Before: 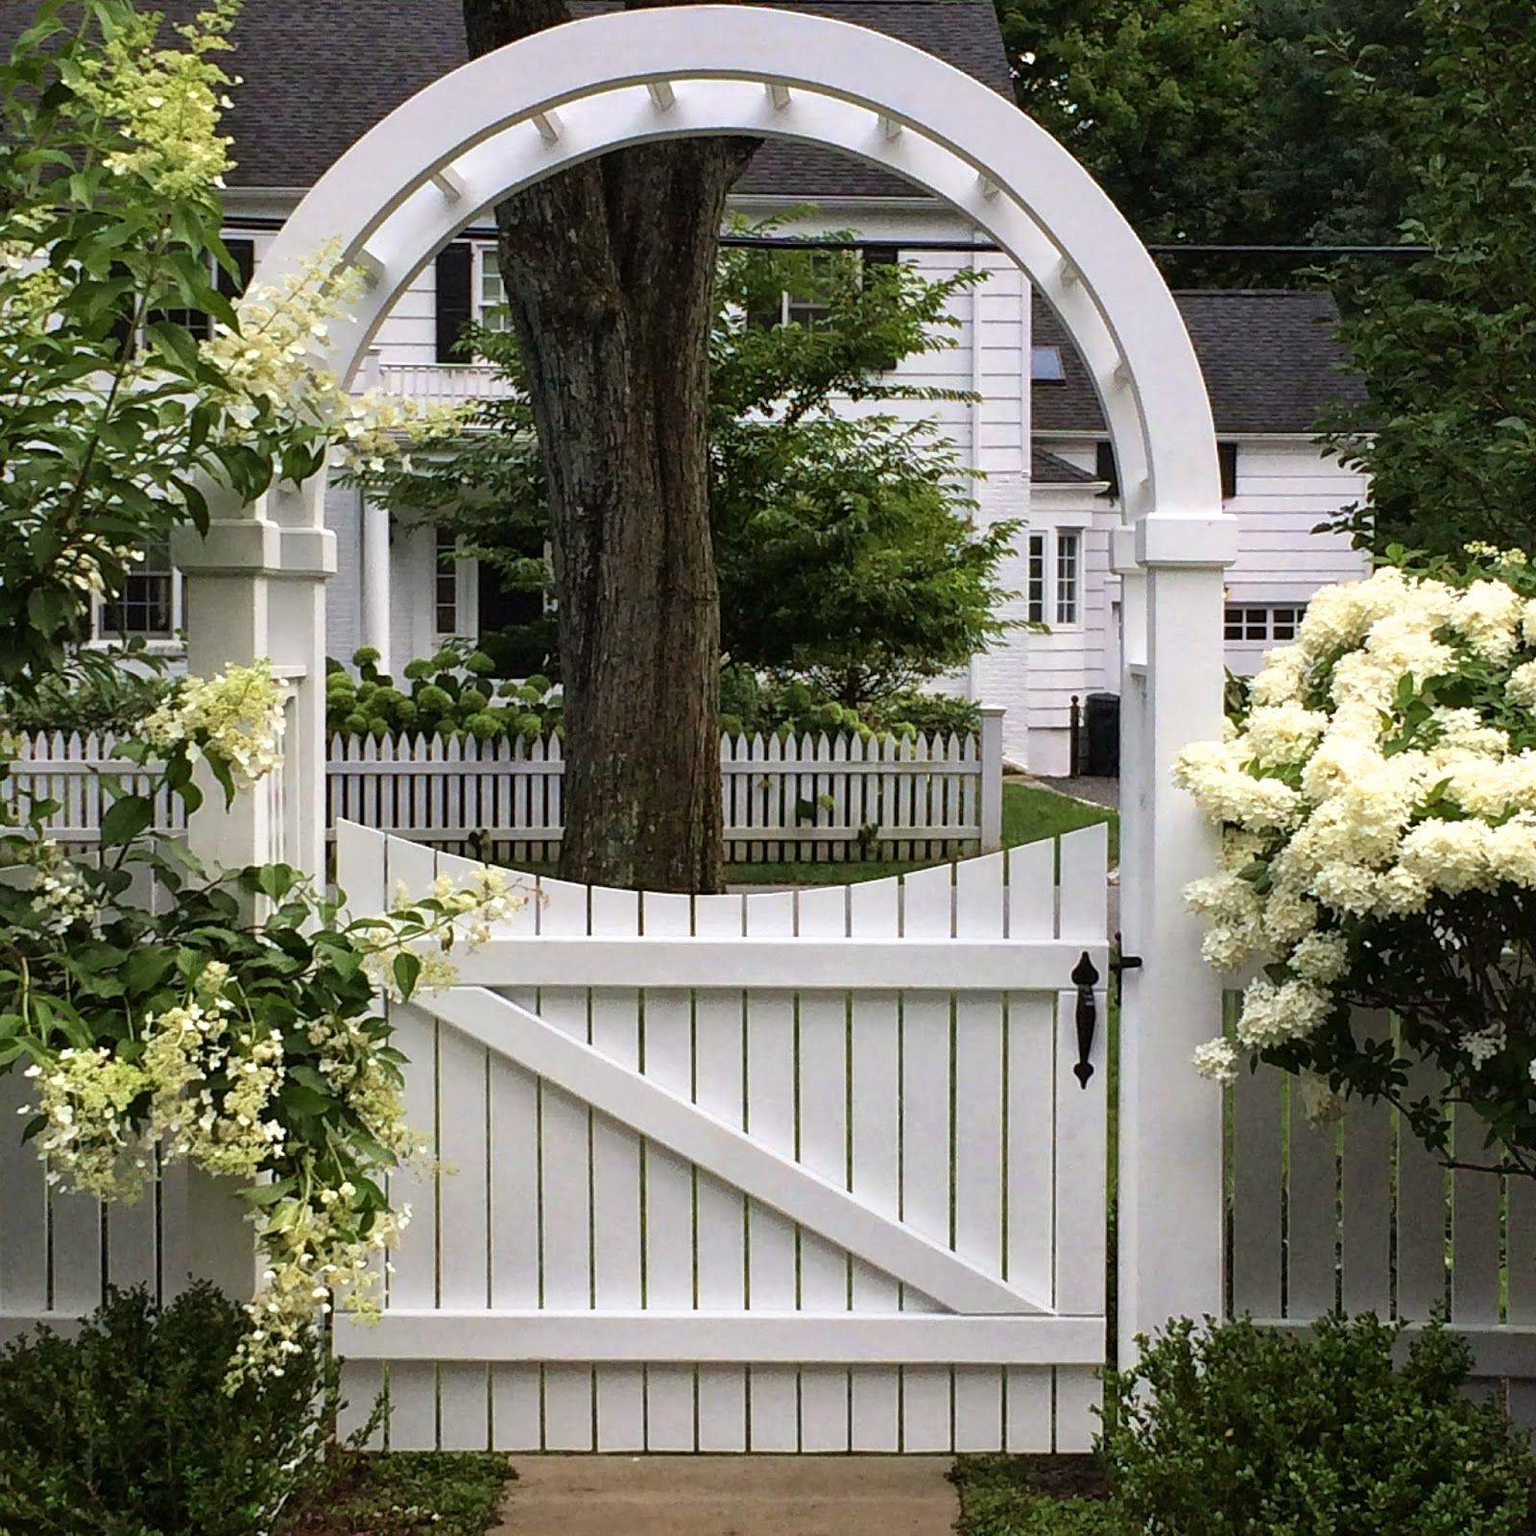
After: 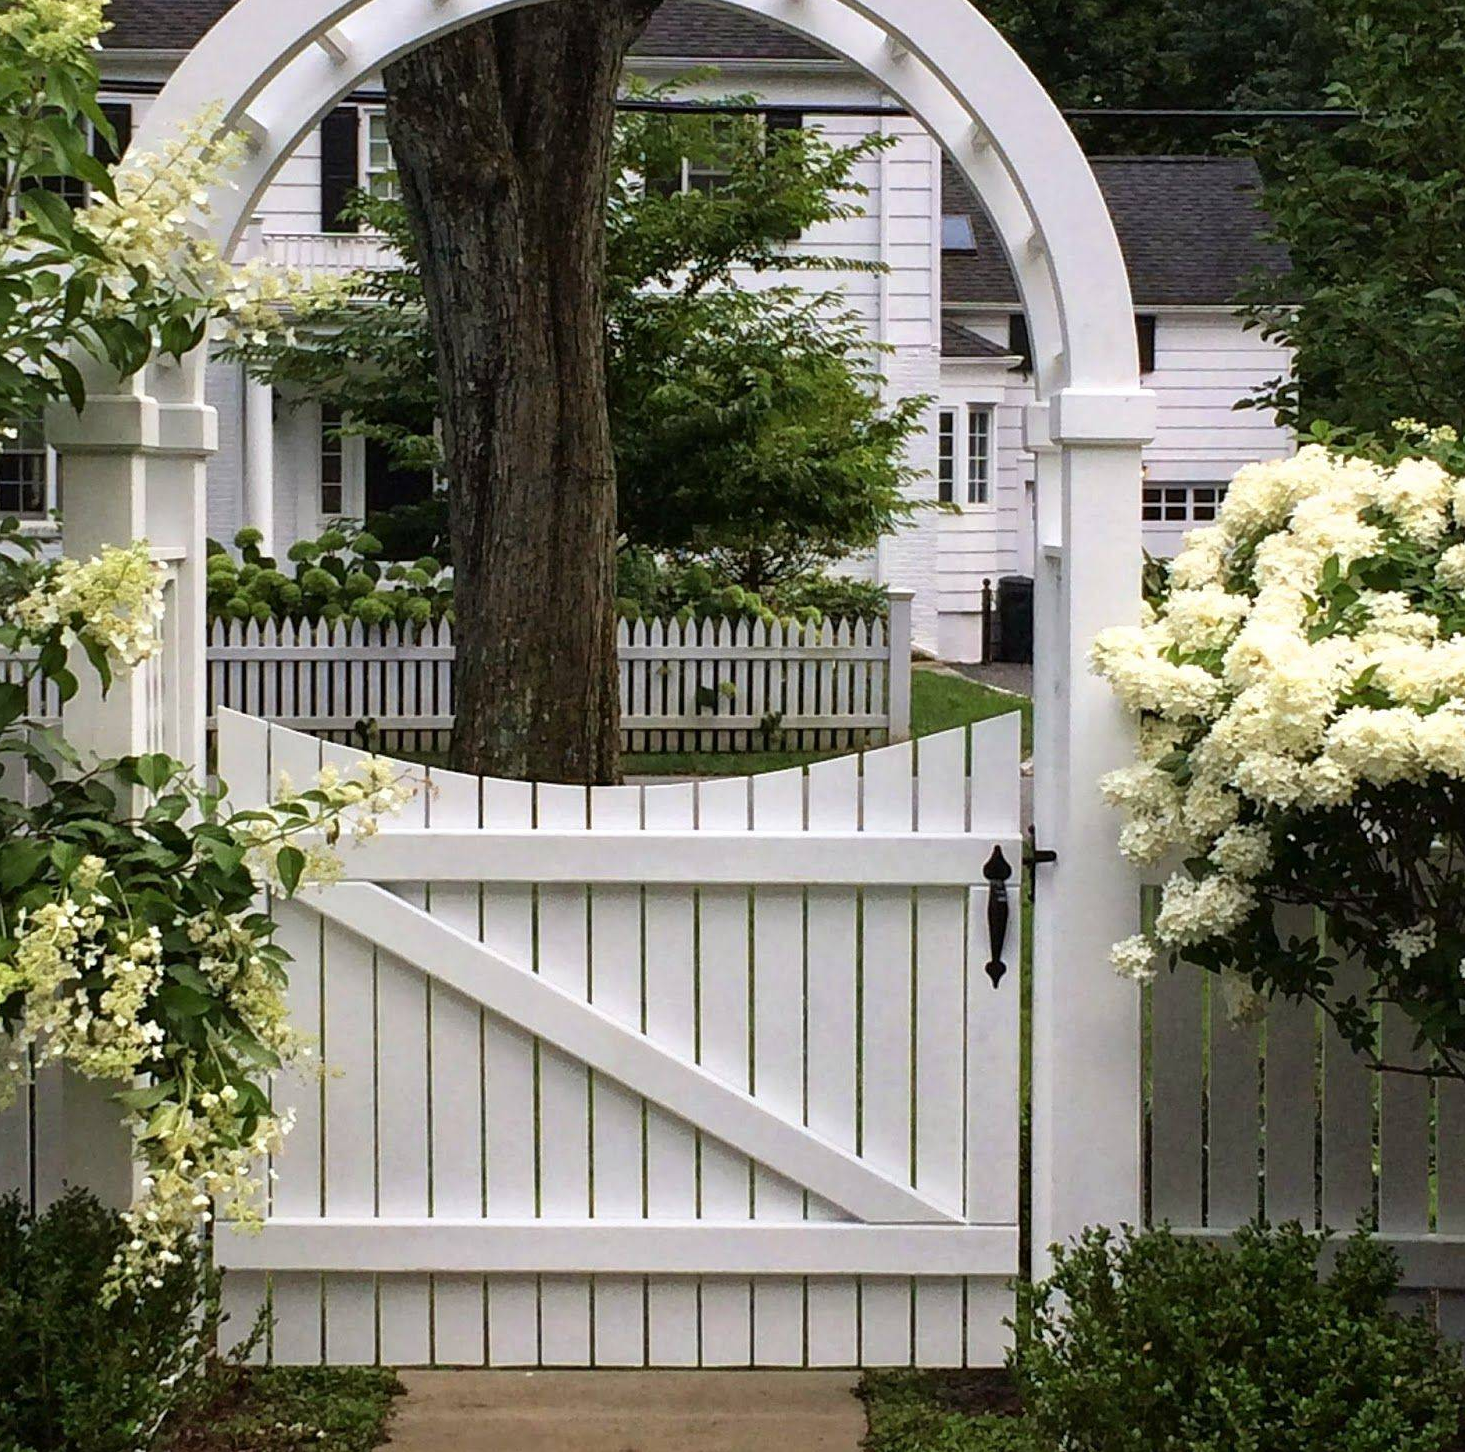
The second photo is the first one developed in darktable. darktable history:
crop and rotate: left 8.423%, top 9.247%
